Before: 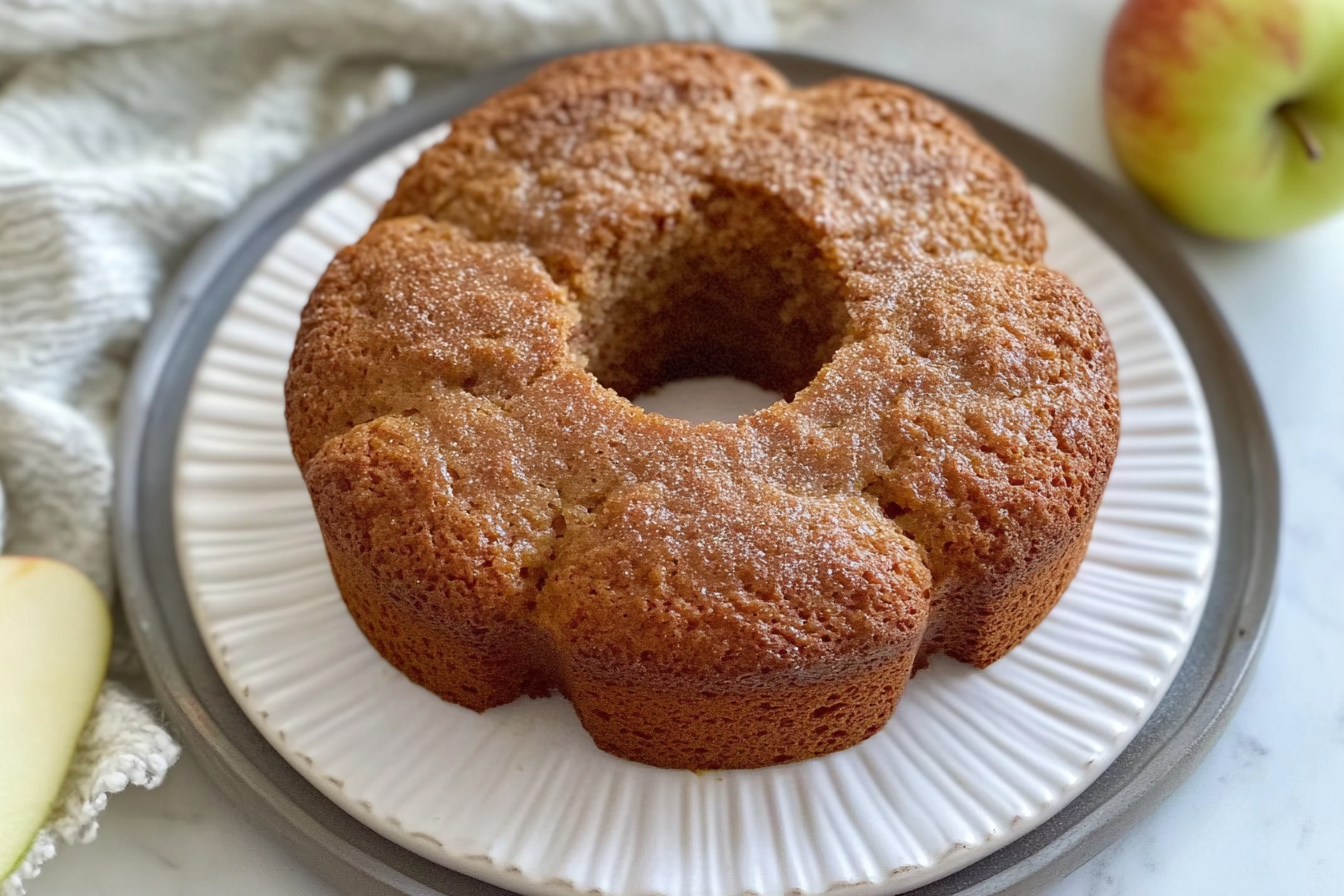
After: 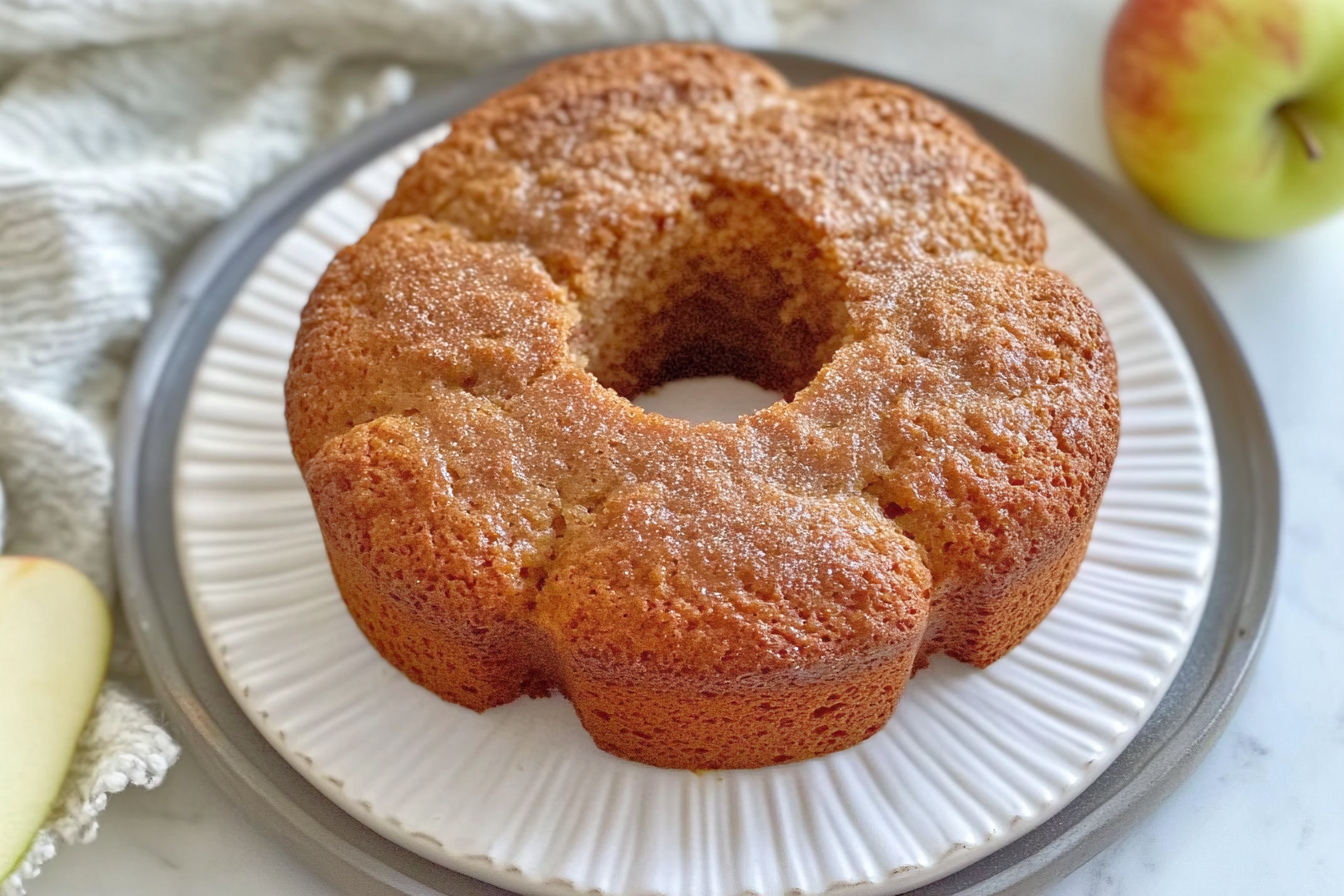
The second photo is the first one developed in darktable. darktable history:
tone equalizer: -7 EV 0.15 EV, -6 EV 0.6 EV, -5 EV 1.13 EV, -4 EV 1.36 EV, -3 EV 1.12 EV, -2 EV 0.6 EV, -1 EV 0.164 EV
